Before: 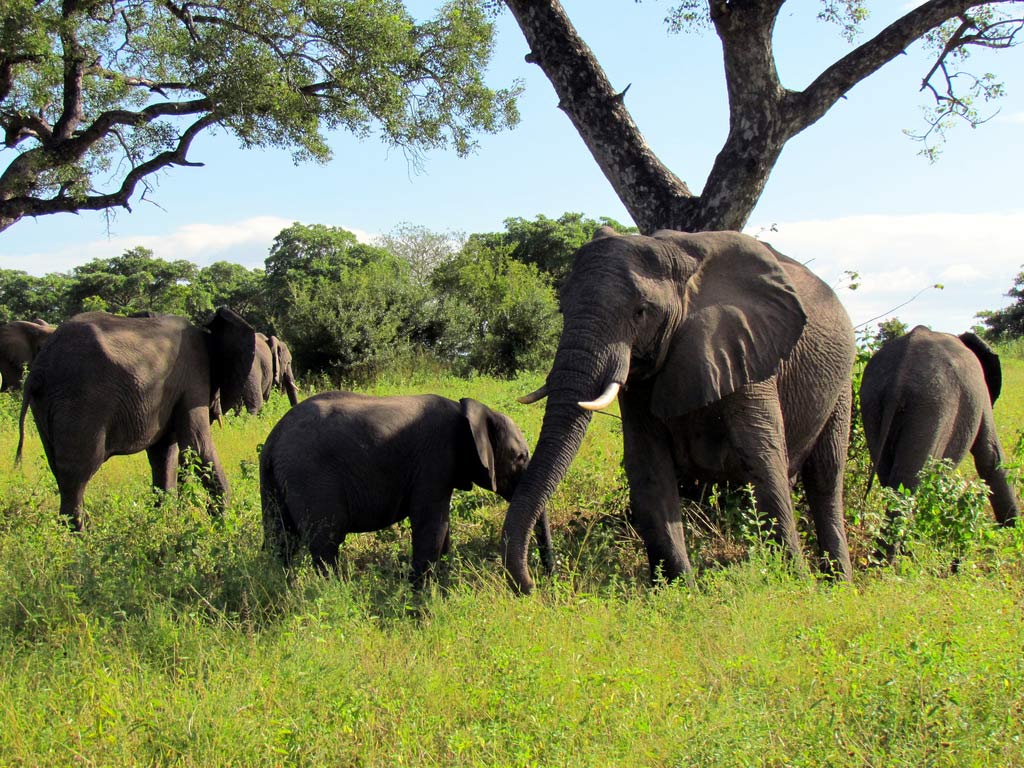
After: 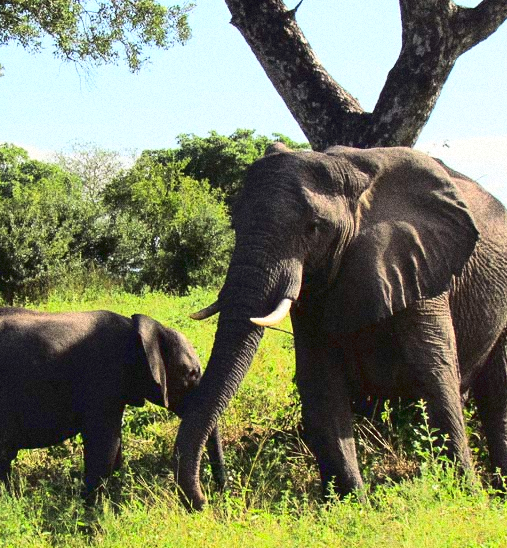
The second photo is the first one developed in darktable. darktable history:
tone curve: curves: ch0 [(0, 0.058) (0.198, 0.188) (0.512, 0.582) (0.625, 0.754) (0.81, 0.934) (1, 1)], color space Lab, linked channels, preserve colors none
crop: left 32.075%, top 10.976%, right 18.355%, bottom 17.596%
grain: coarseness 14.49 ISO, strength 48.04%, mid-tones bias 35%
